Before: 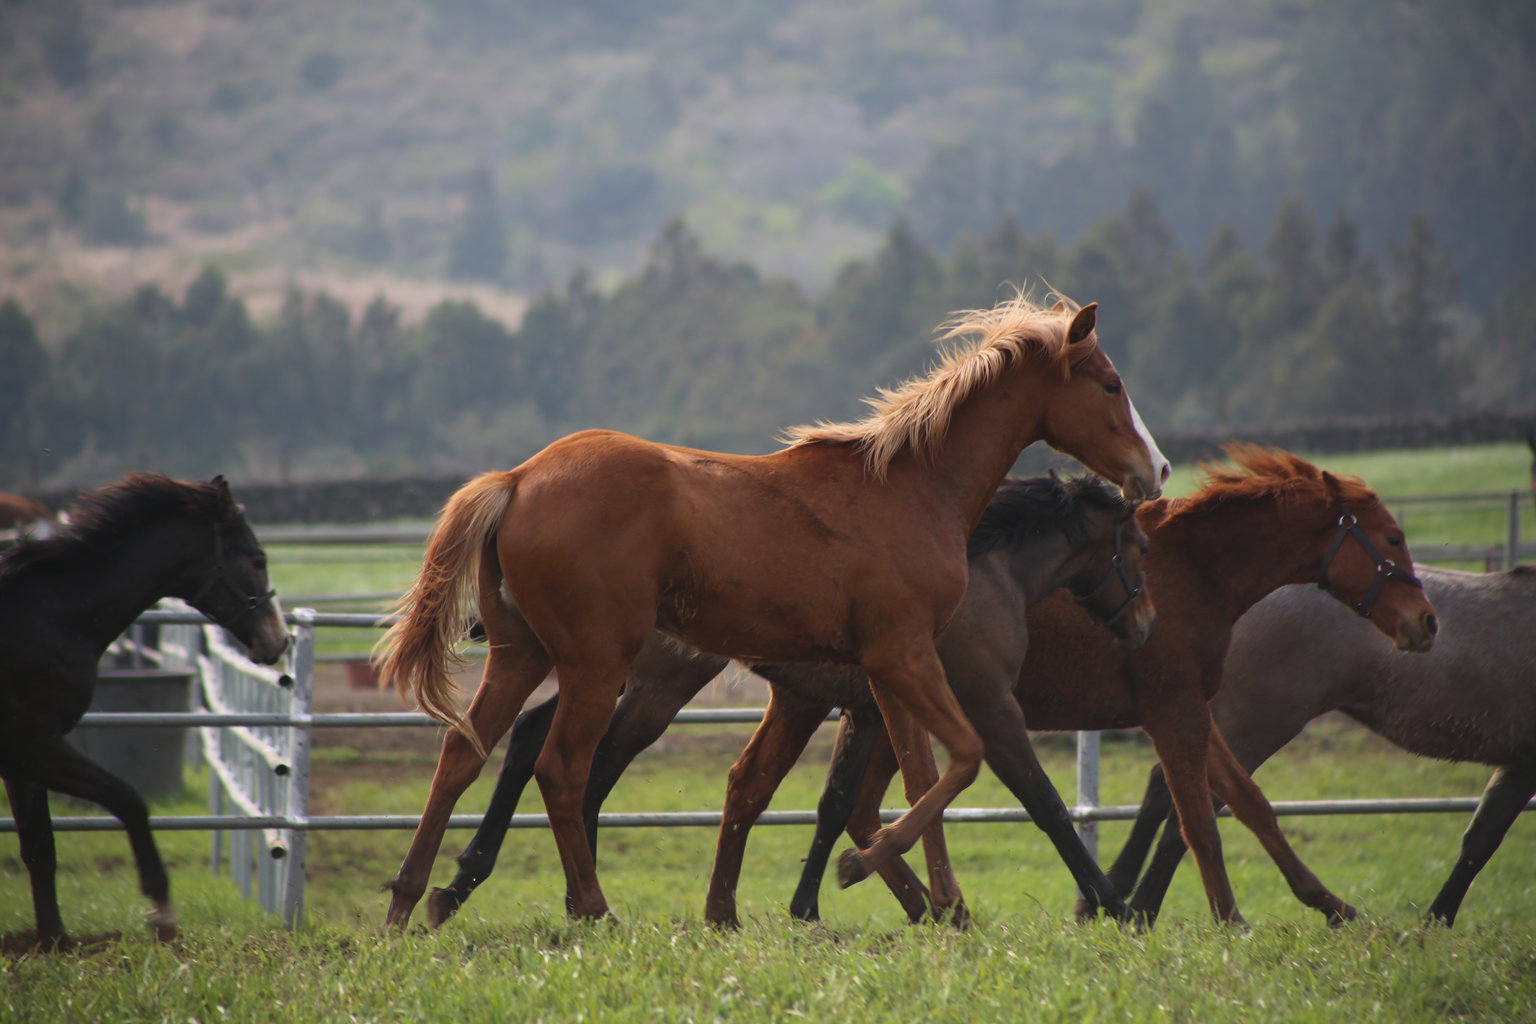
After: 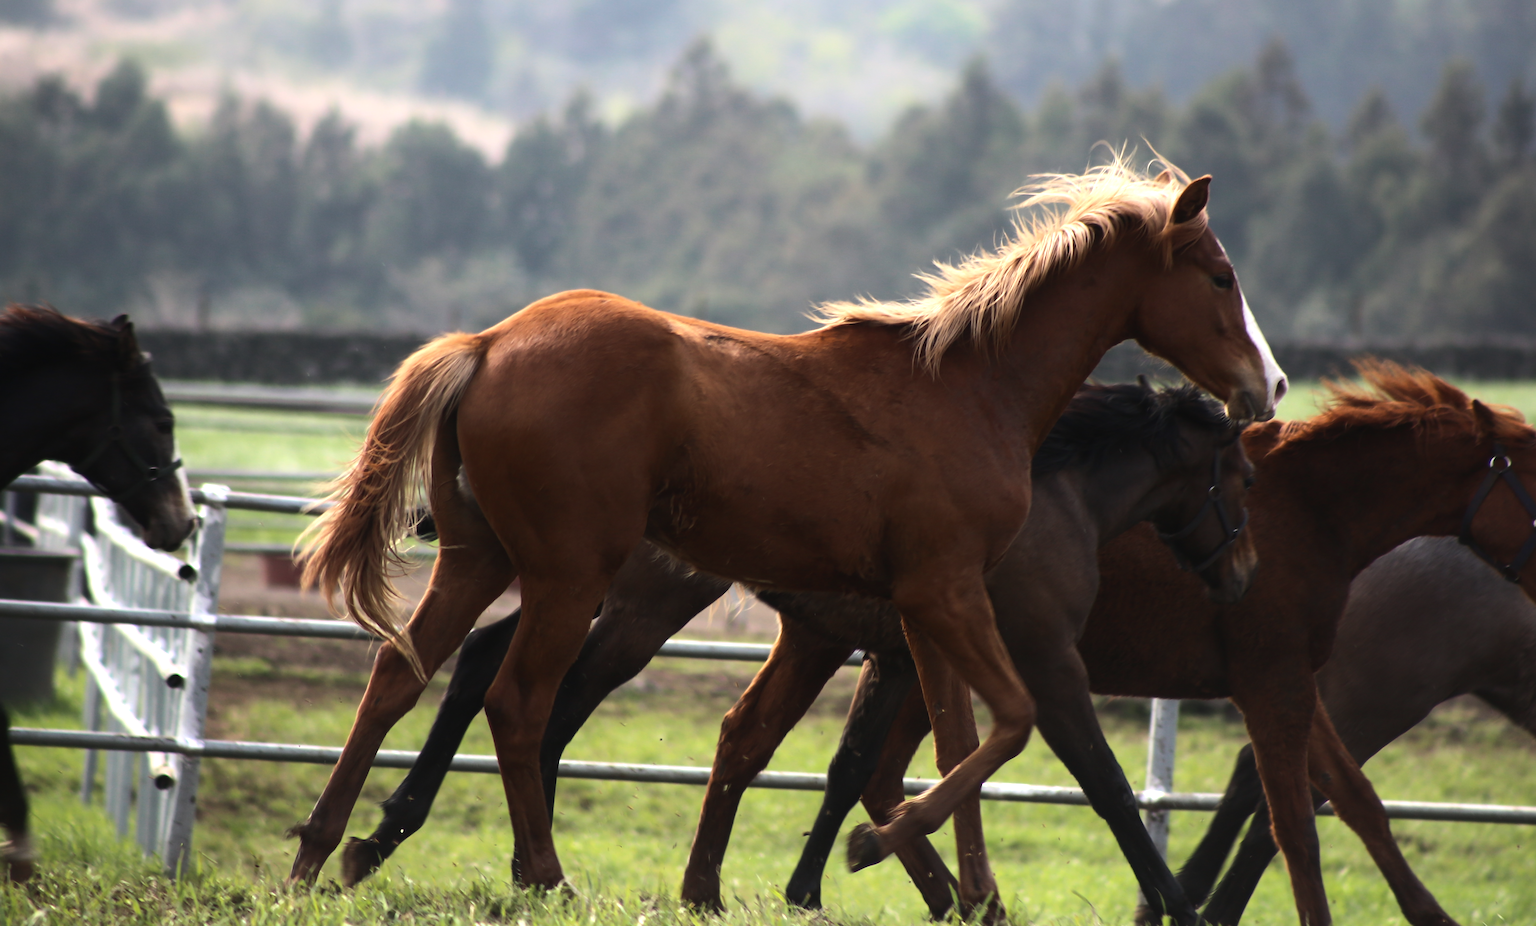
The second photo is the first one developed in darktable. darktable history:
crop and rotate: angle -3.81°, left 9.724%, top 20.69%, right 12.042%, bottom 12.081%
shadows and highlights: shadows -23.63, highlights 47.44, soften with gaussian
tone equalizer: -8 EV -1.05 EV, -7 EV -0.991 EV, -6 EV -0.842 EV, -5 EV -0.613 EV, -3 EV 0.602 EV, -2 EV 0.861 EV, -1 EV 0.998 EV, +0 EV 1.08 EV, edges refinement/feathering 500, mask exposure compensation -1.57 EV, preserve details no
